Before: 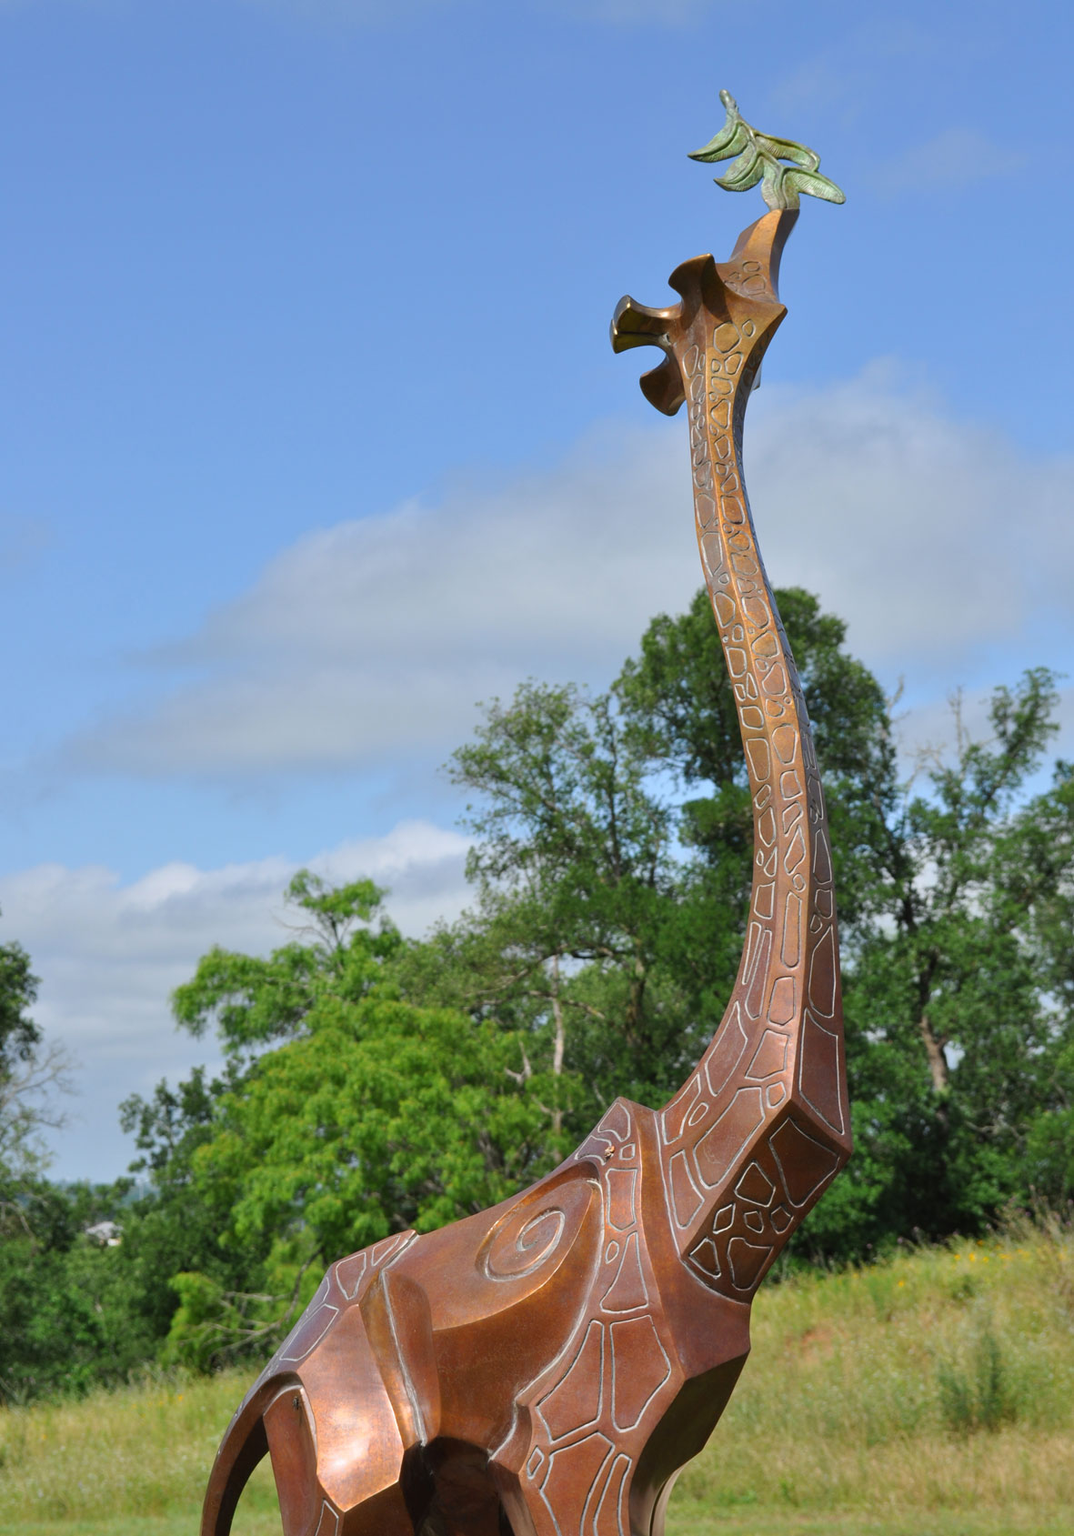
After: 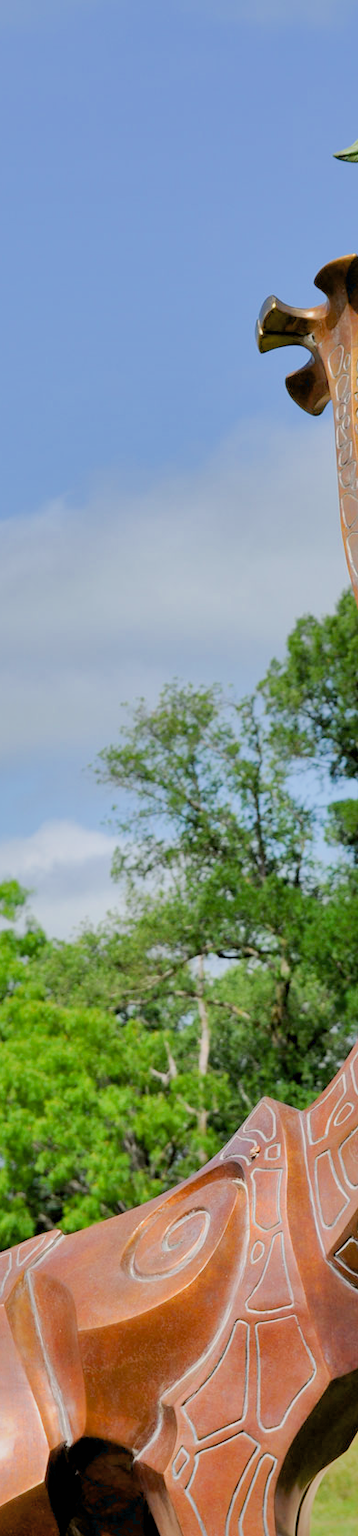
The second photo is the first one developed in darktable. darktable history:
crop: left 33.061%, right 33.574%
filmic rgb: black relative exposure -7.65 EV, white relative exposure 4.56 EV, hardness 3.61, contrast 1.052, iterations of high-quality reconstruction 10
exposure: black level correction 0.01, exposure 1 EV, compensate highlight preservation false
shadows and highlights: shadows 39.49, highlights -59.96
